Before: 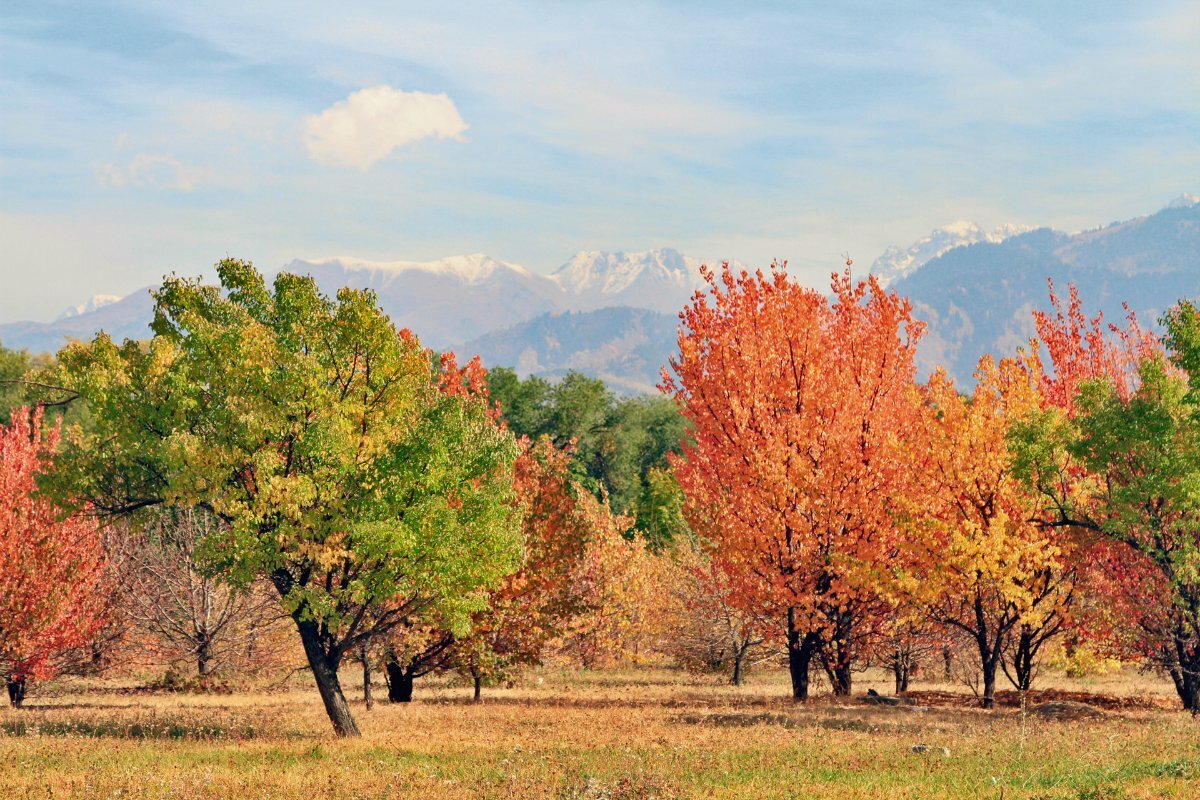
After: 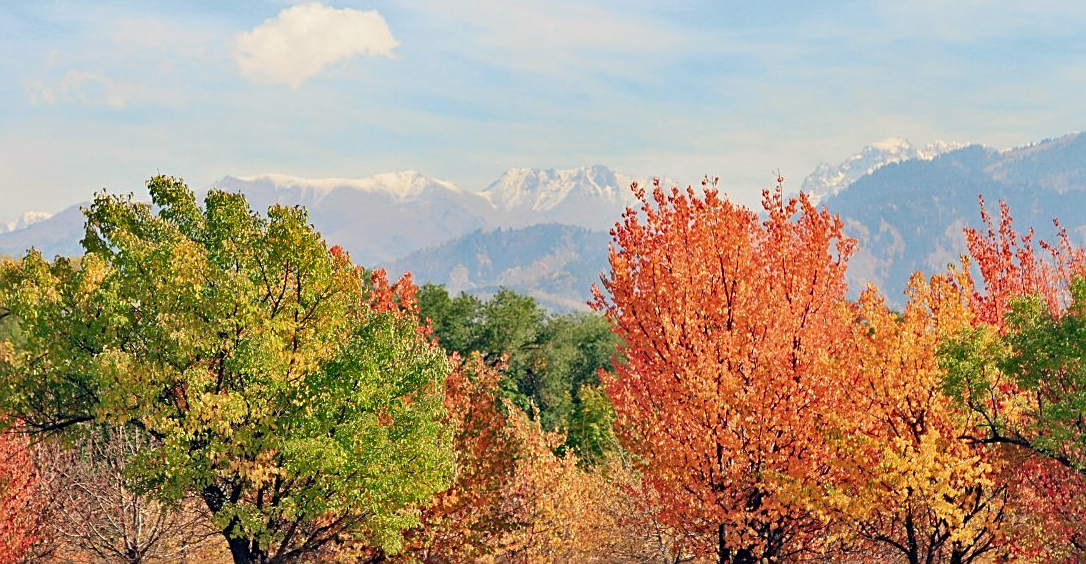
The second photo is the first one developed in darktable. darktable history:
crop: left 5.794%, top 10.436%, right 3.646%, bottom 19.062%
sharpen: on, module defaults
